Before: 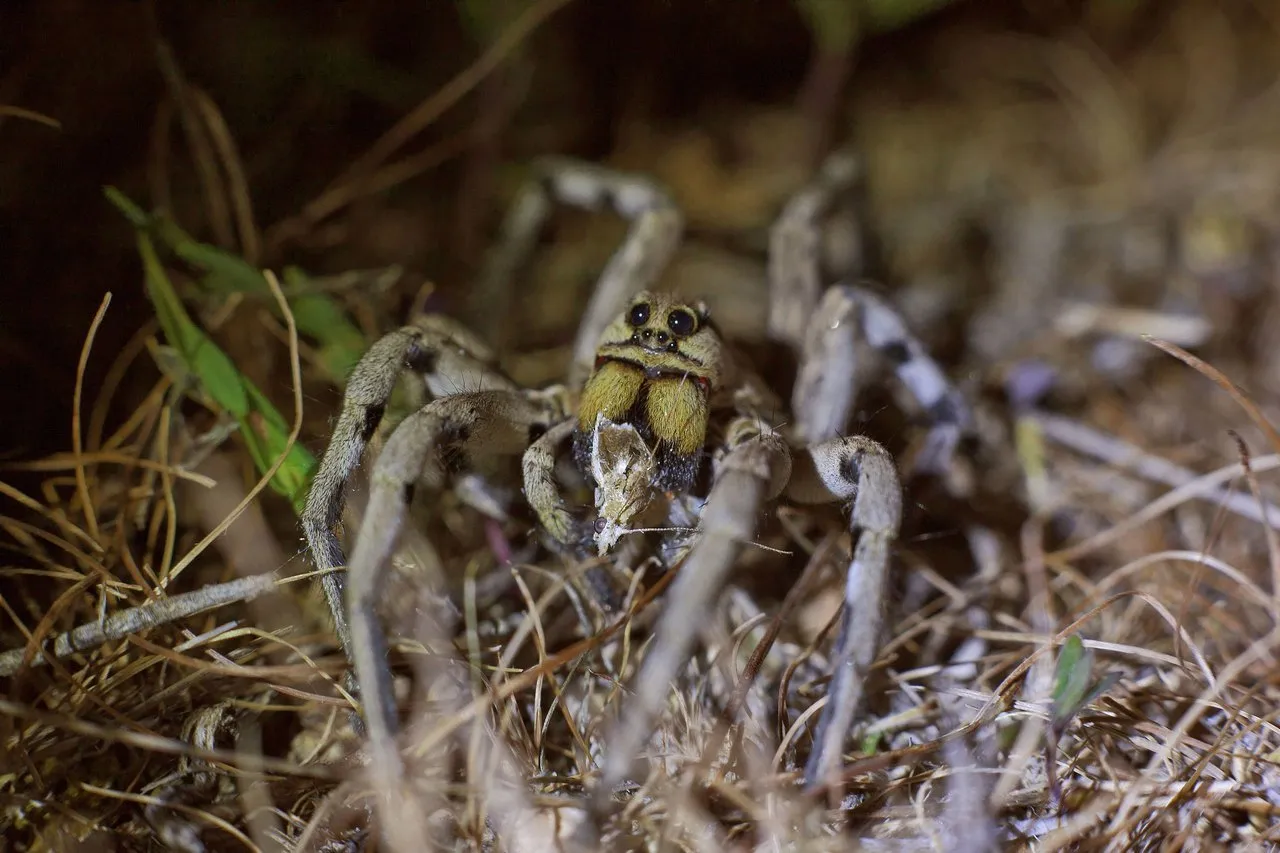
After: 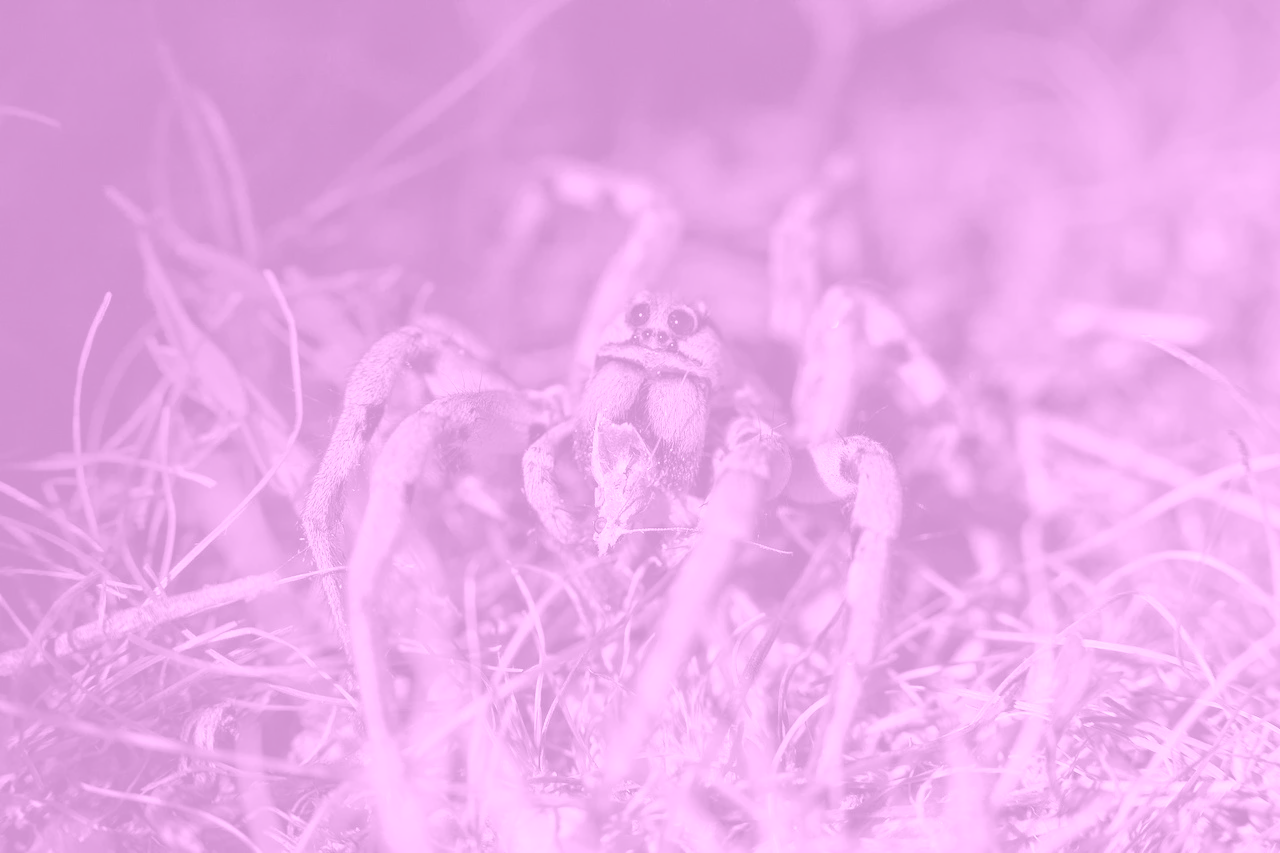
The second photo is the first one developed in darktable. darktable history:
colorize: hue 331.2°, saturation 75%, source mix 30.28%, lightness 70.52%, version 1
tone equalizer: -8 EV -0.002 EV, -7 EV 0.005 EV, -6 EV -0.009 EV, -5 EV 0.011 EV, -4 EV -0.012 EV, -3 EV 0.007 EV, -2 EV -0.062 EV, -1 EV -0.293 EV, +0 EV -0.582 EV, smoothing diameter 2%, edges refinement/feathering 20, mask exposure compensation -1.57 EV, filter diffusion 5
